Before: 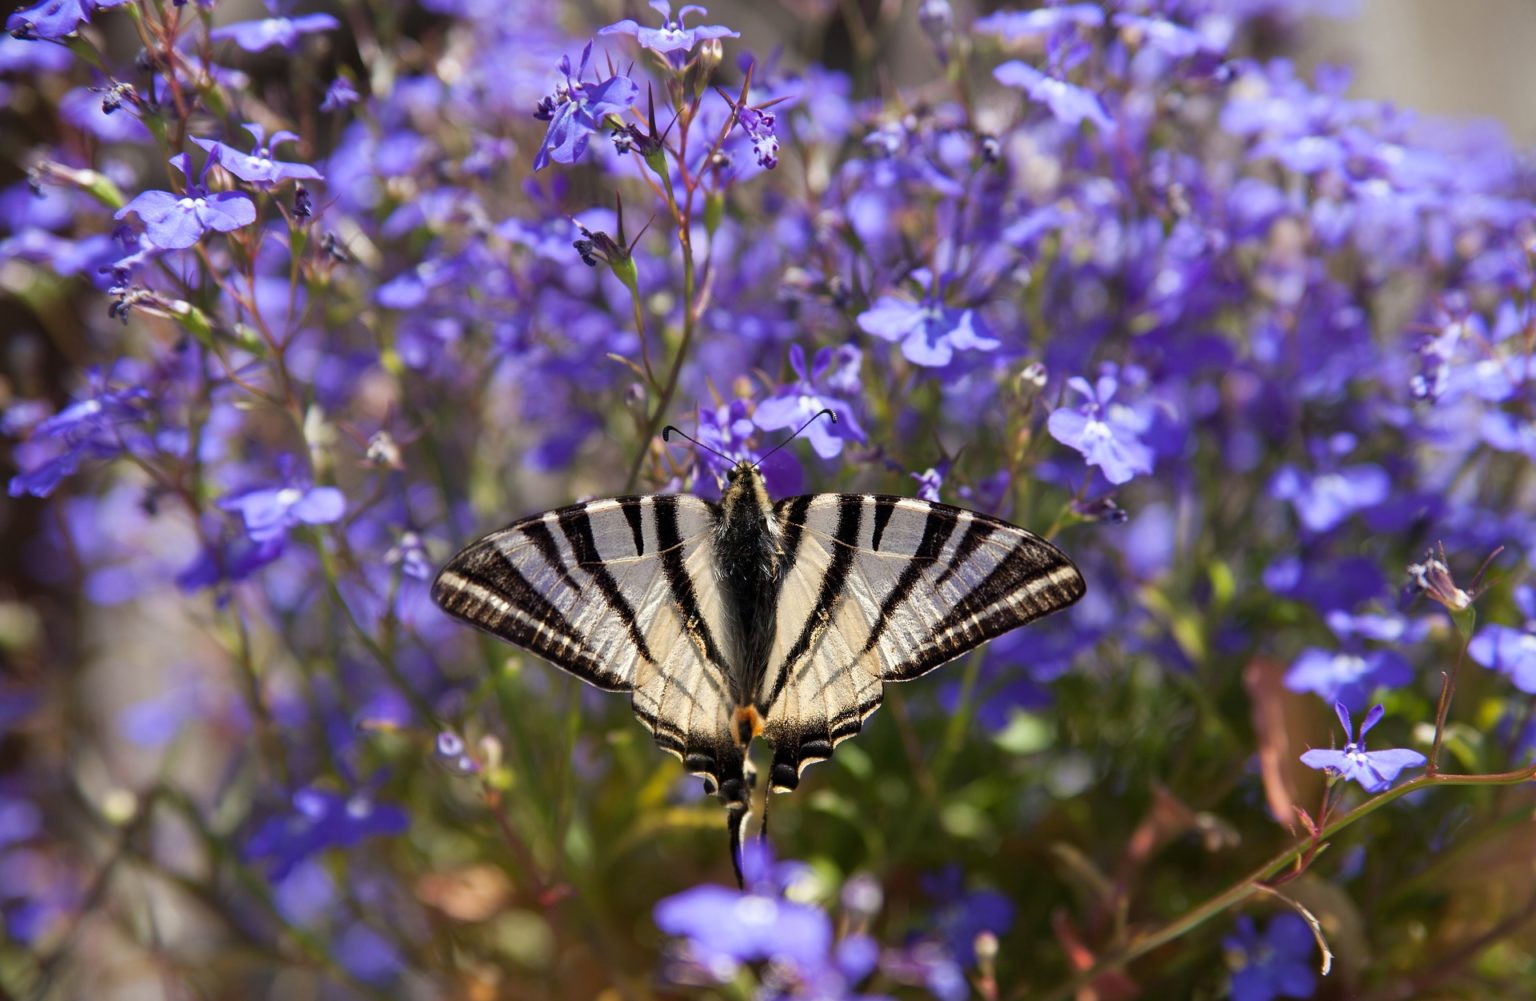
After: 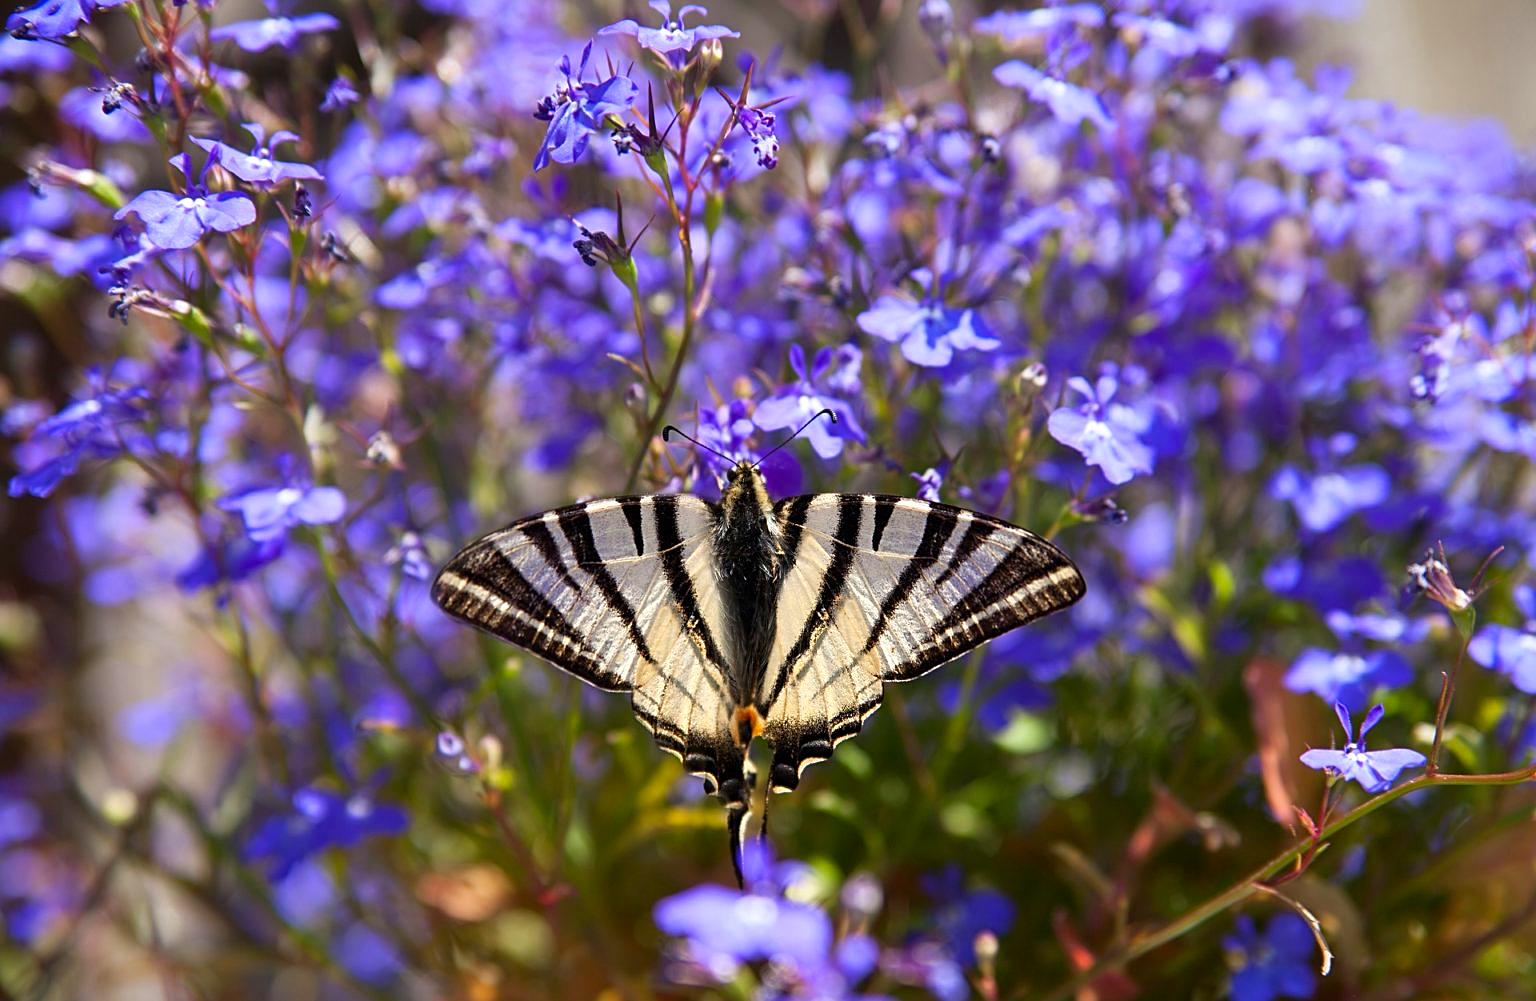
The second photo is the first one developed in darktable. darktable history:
contrast brightness saturation: contrast 0.093, saturation 0.268
sharpen: on, module defaults
levels: levels [0, 0.499, 1]
exposure: exposure 0.128 EV, compensate highlight preservation false
